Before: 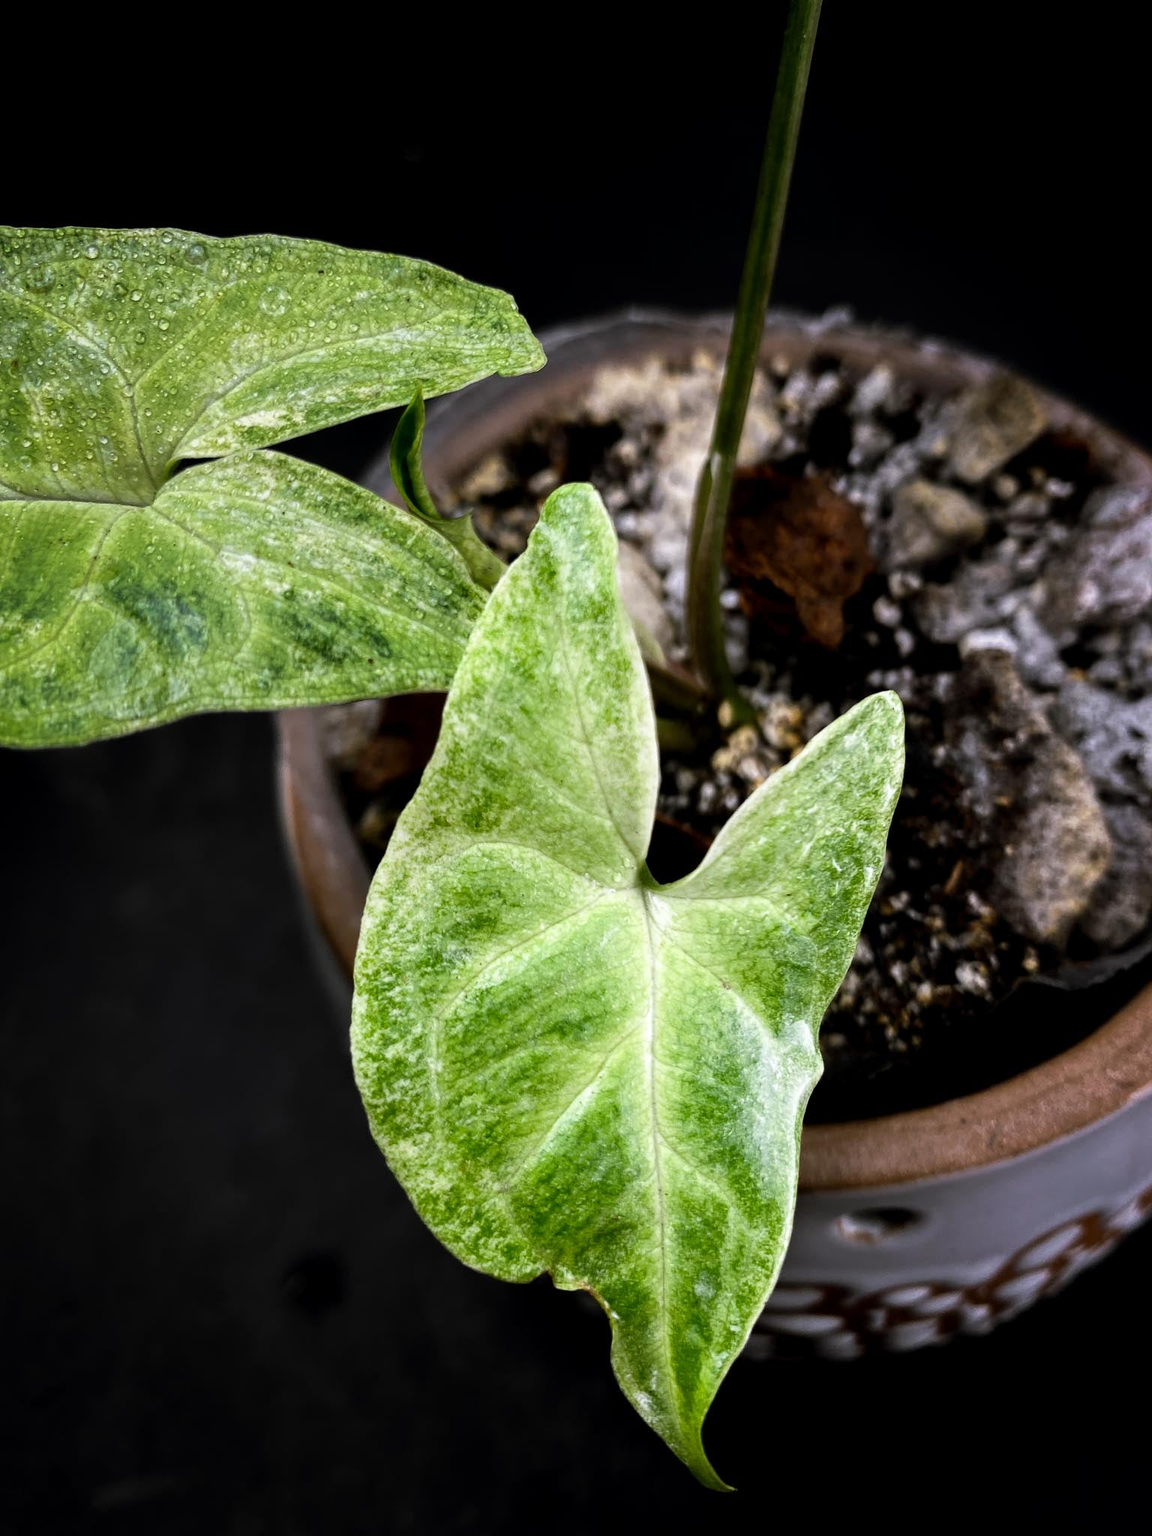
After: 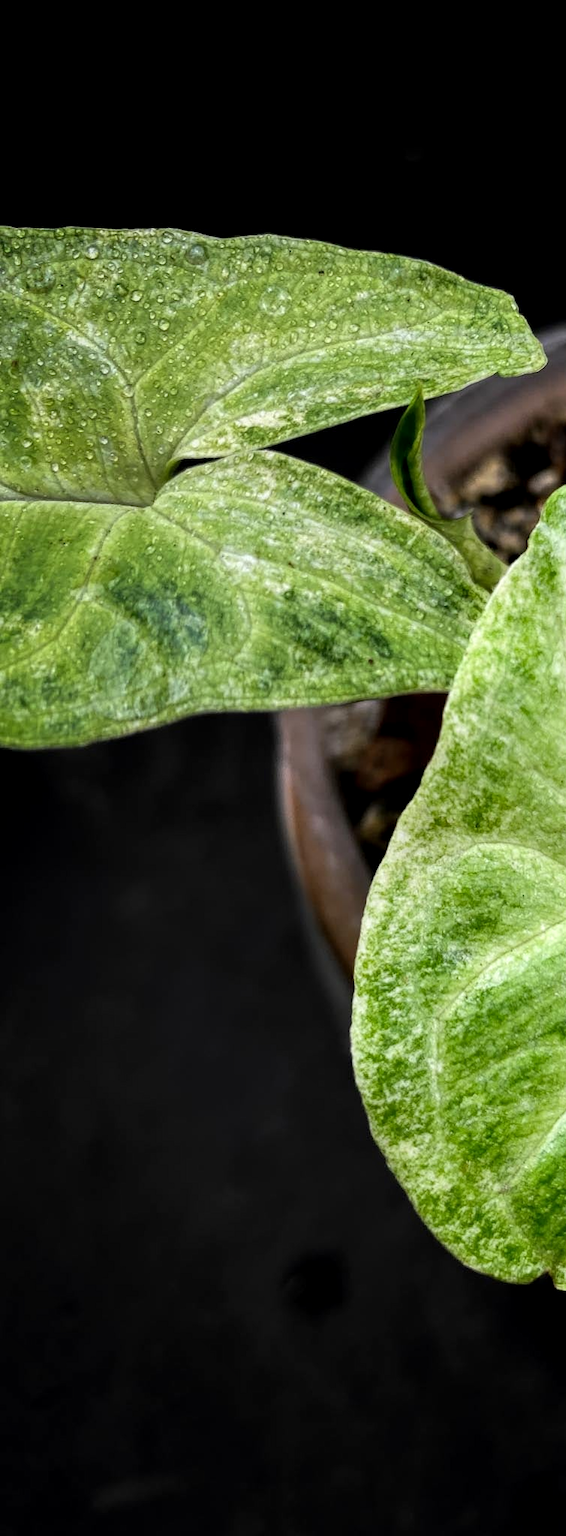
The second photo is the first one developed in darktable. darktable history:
local contrast: highlights 100%, shadows 100%, detail 120%, midtone range 0.2
crop and rotate: left 0%, top 0%, right 50.845%
